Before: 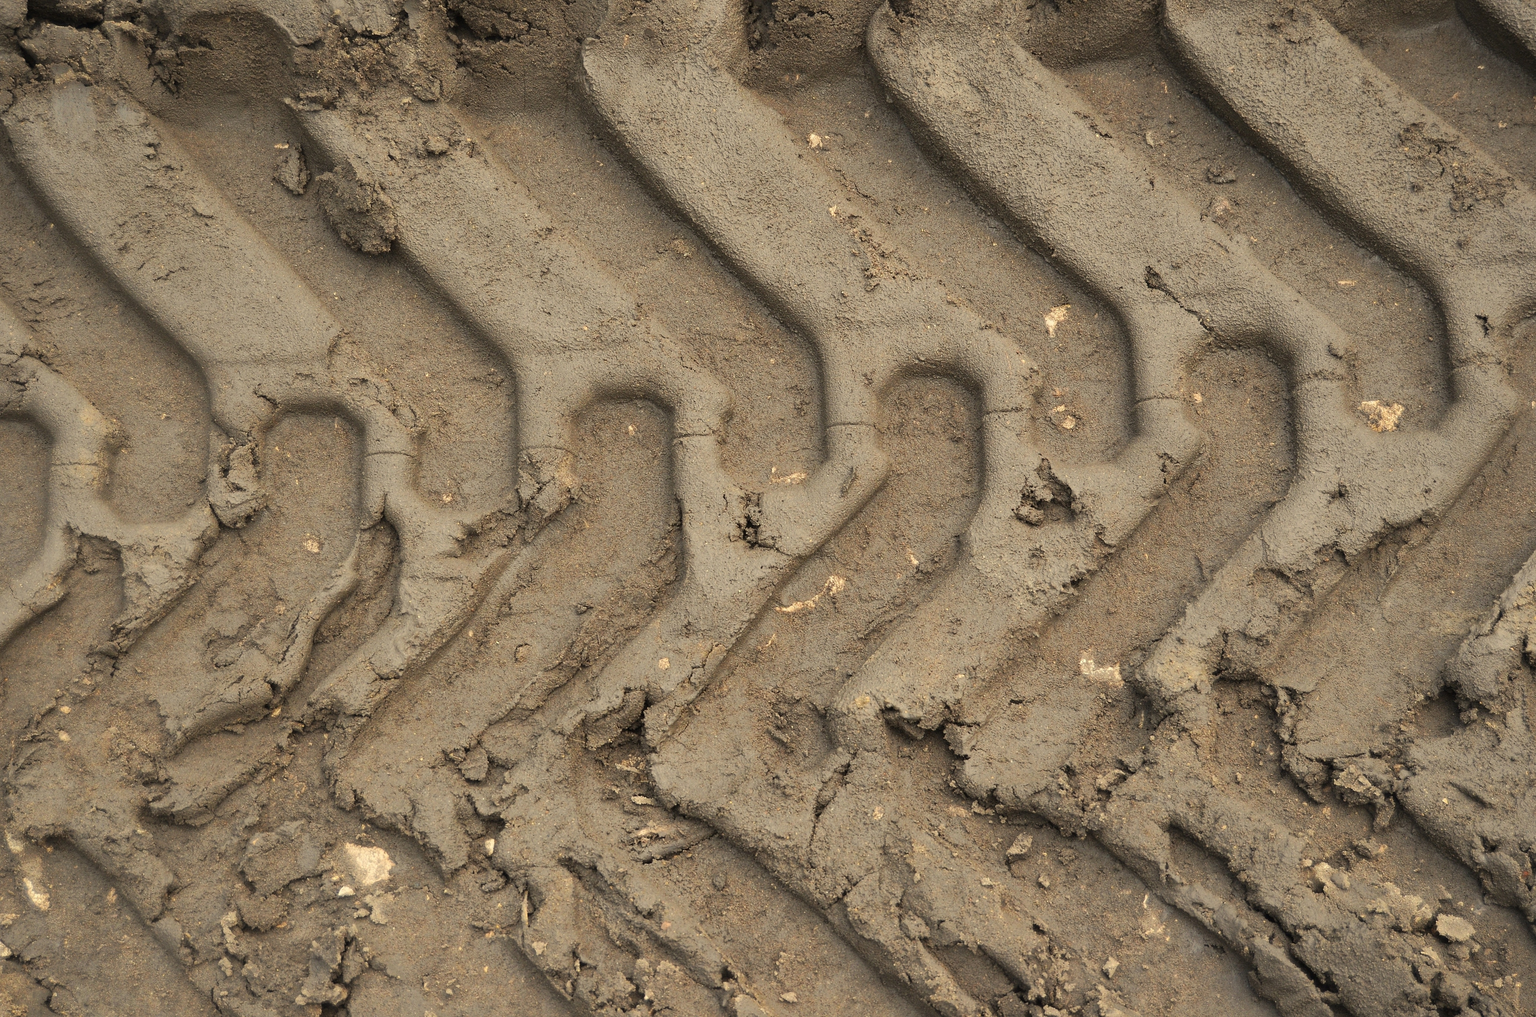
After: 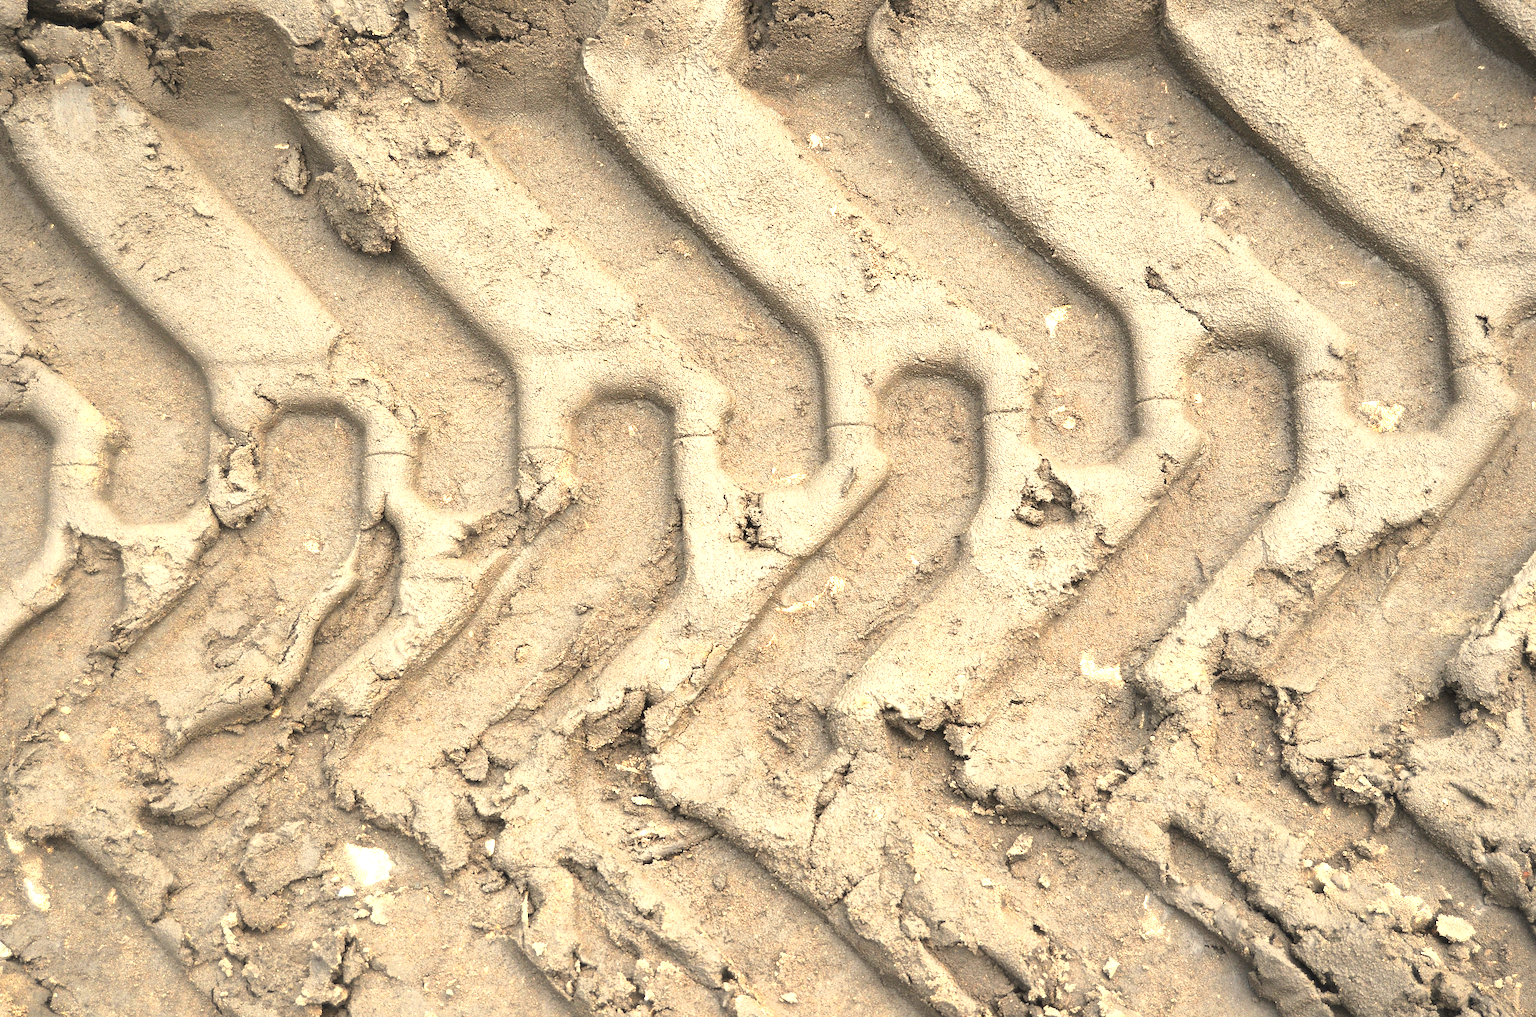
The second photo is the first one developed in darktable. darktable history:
exposure: black level correction 0, exposure 1.474 EV, compensate highlight preservation false
